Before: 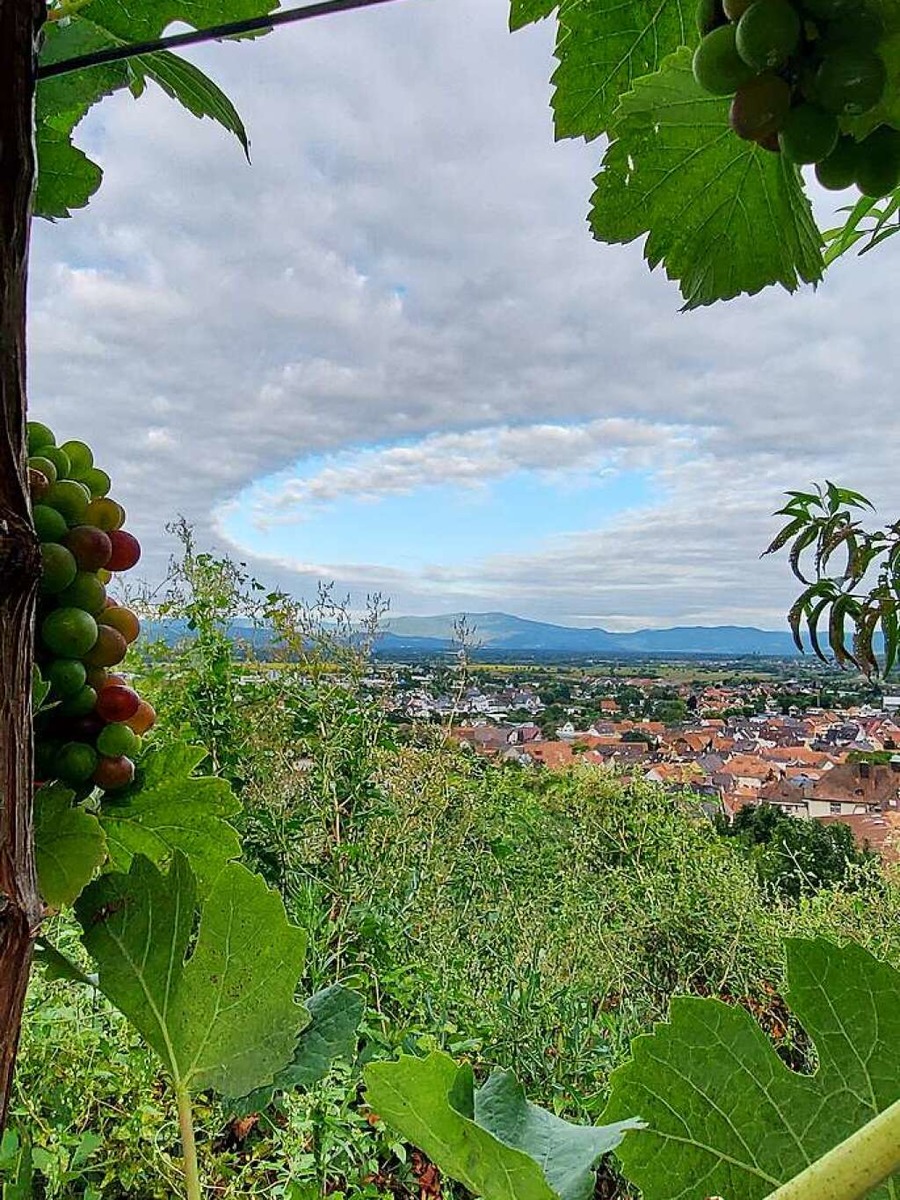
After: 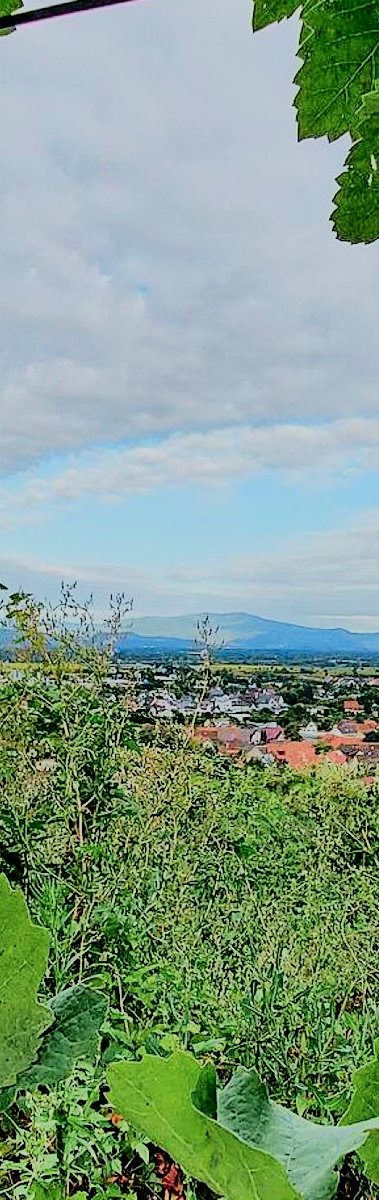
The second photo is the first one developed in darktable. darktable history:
tone curve: curves: ch0 [(0, 0) (0.128, 0.068) (0.292, 0.274) (0.453, 0.507) (0.653, 0.717) (0.785, 0.817) (0.995, 0.917)]; ch1 [(0, 0) (0.384, 0.365) (0.463, 0.447) (0.486, 0.474) (0.503, 0.497) (0.52, 0.525) (0.559, 0.591) (0.583, 0.623) (0.672, 0.699) (0.766, 0.773) (1, 1)]; ch2 [(0, 0) (0.374, 0.344) (0.446, 0.443) (0.501, 0.5) (0.527, 0.549) (0.565, 0.582) (0.624, 0.632) (1, 1)], color space Lab, independent channels, preserve colors none
crop: left 28.583%, right 29.231%
filmic rgb: black relative exposure -4.38 EV, white relative exposure 4.56 EV, hardness 2.37, contrast 1.05
